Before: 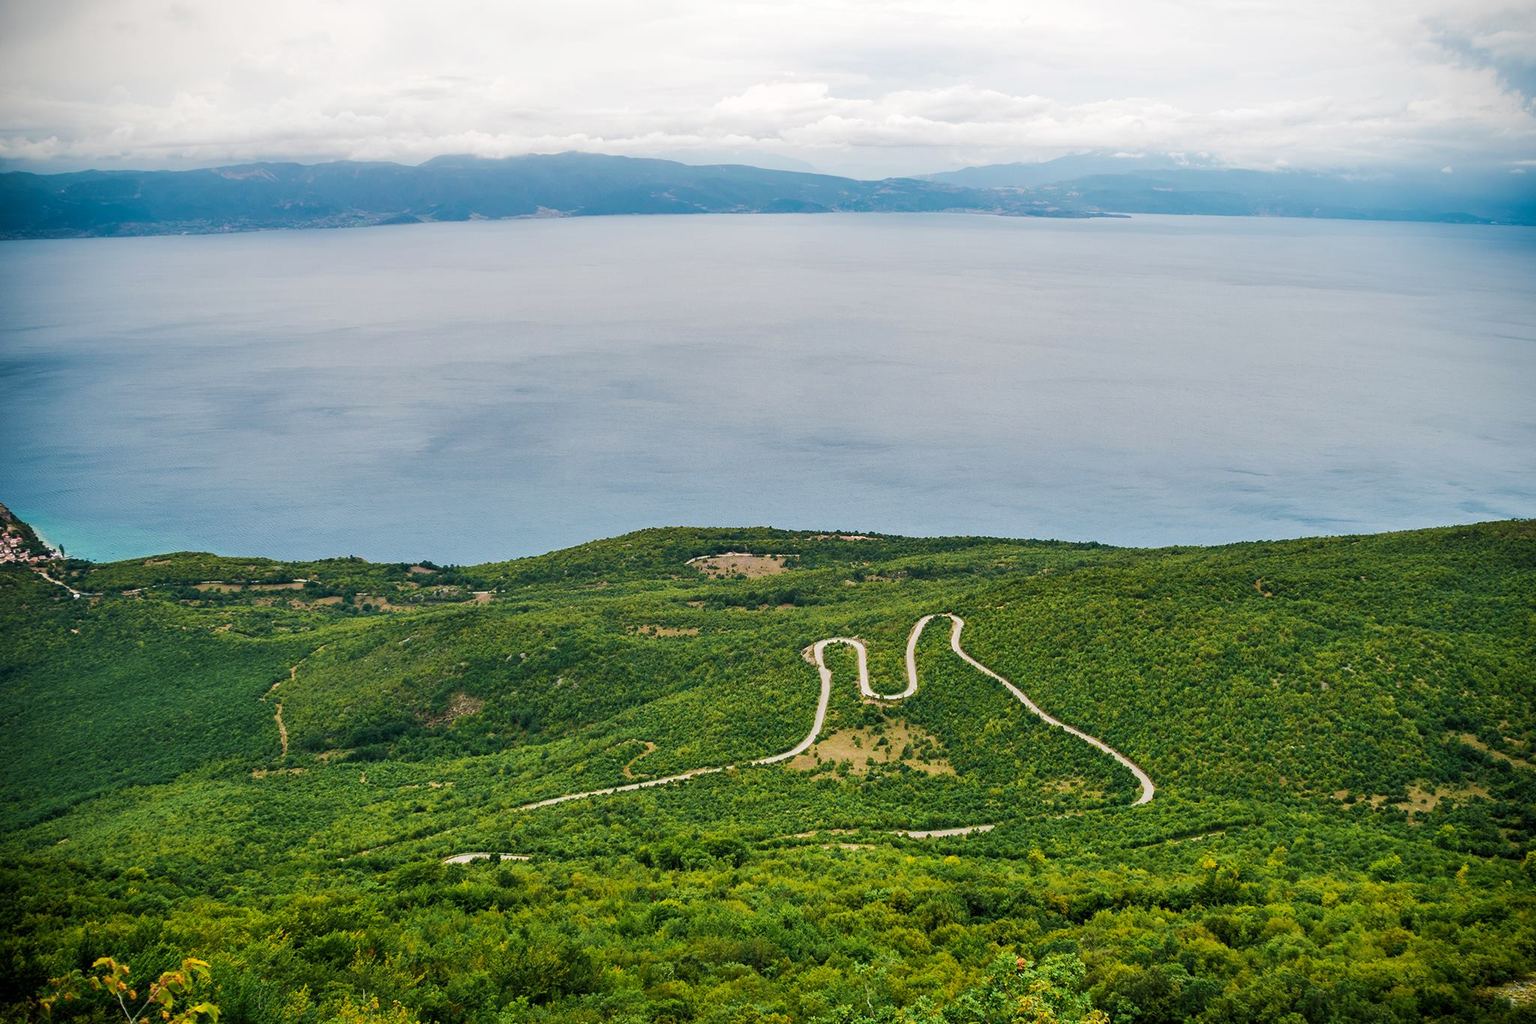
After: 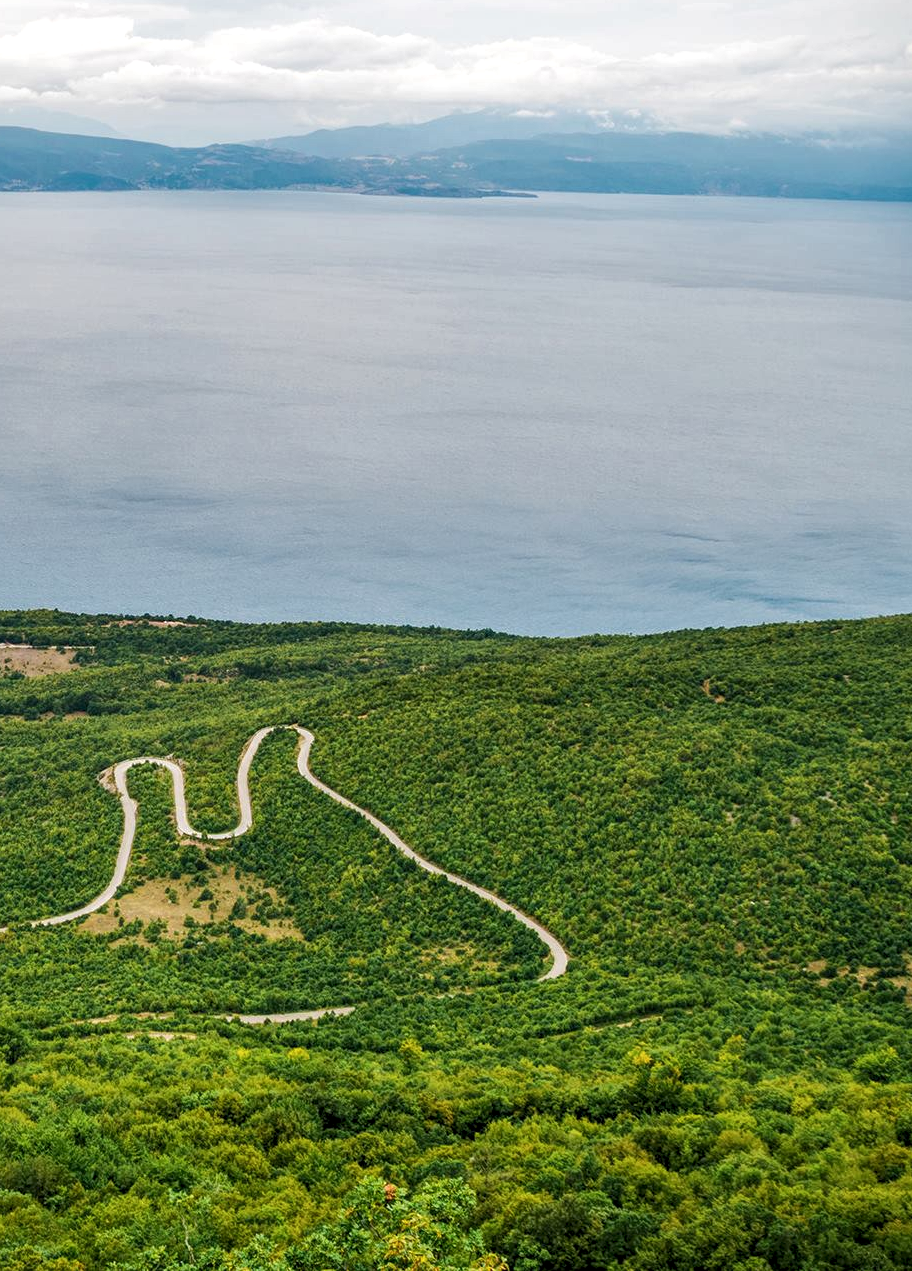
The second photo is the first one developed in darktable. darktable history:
local contrast: highlights 92%, shadows 86%, detail 160%, midtone range 0.2
crop: left 47.445%, top 6.855%, right 8.017%
levels: mode automatic, levels [0.016, 0.484, 0.953]
